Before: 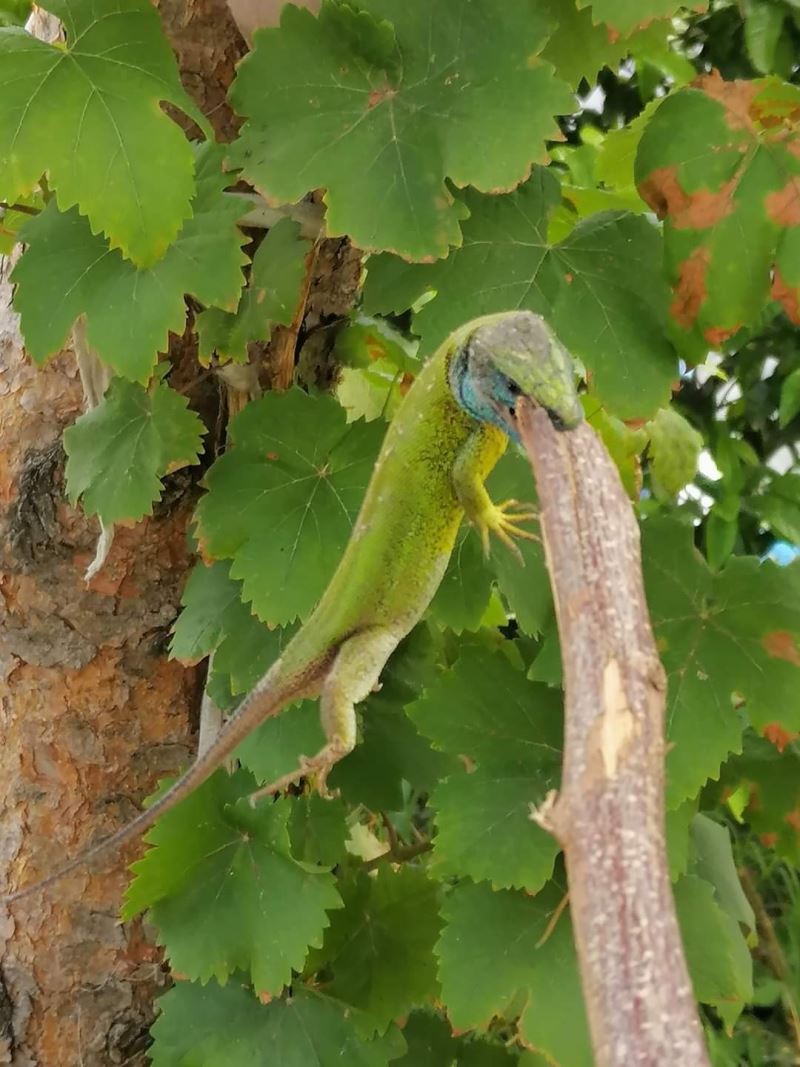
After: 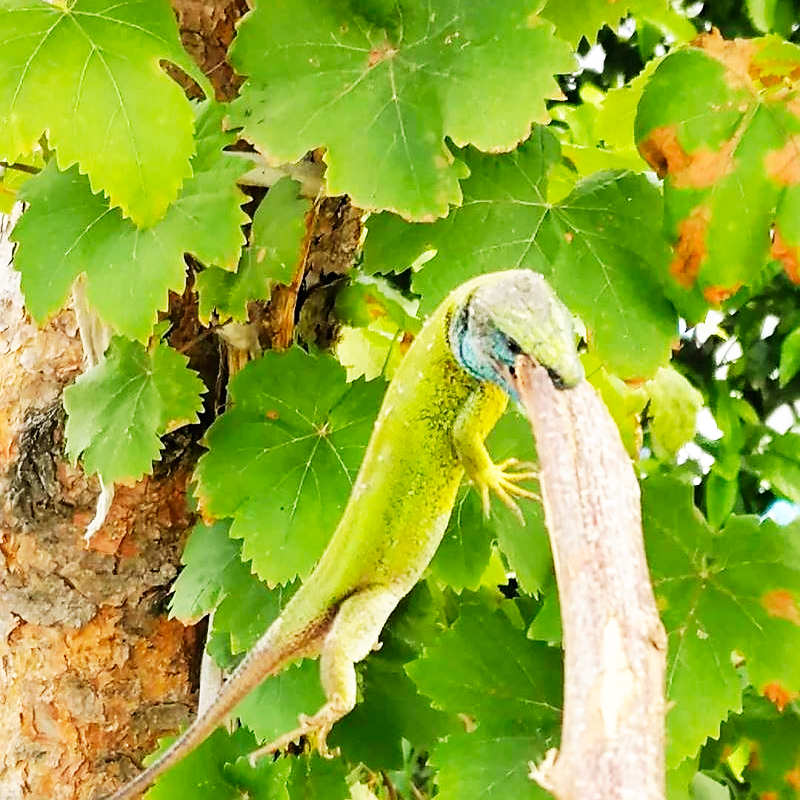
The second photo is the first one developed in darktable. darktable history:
base curve: curves: ch0 [(0, 0) (0.007, 0.004) (0.027, 0.03) (0.046, 0.07) (0.207, 0.54) (0.442, 0.872) (0.673, 0.972) (1, 1)], preserve colors none
crop: top 3.857%, bottom 21.132%
sharpen: on, module defaults
white balance: emerald 1
